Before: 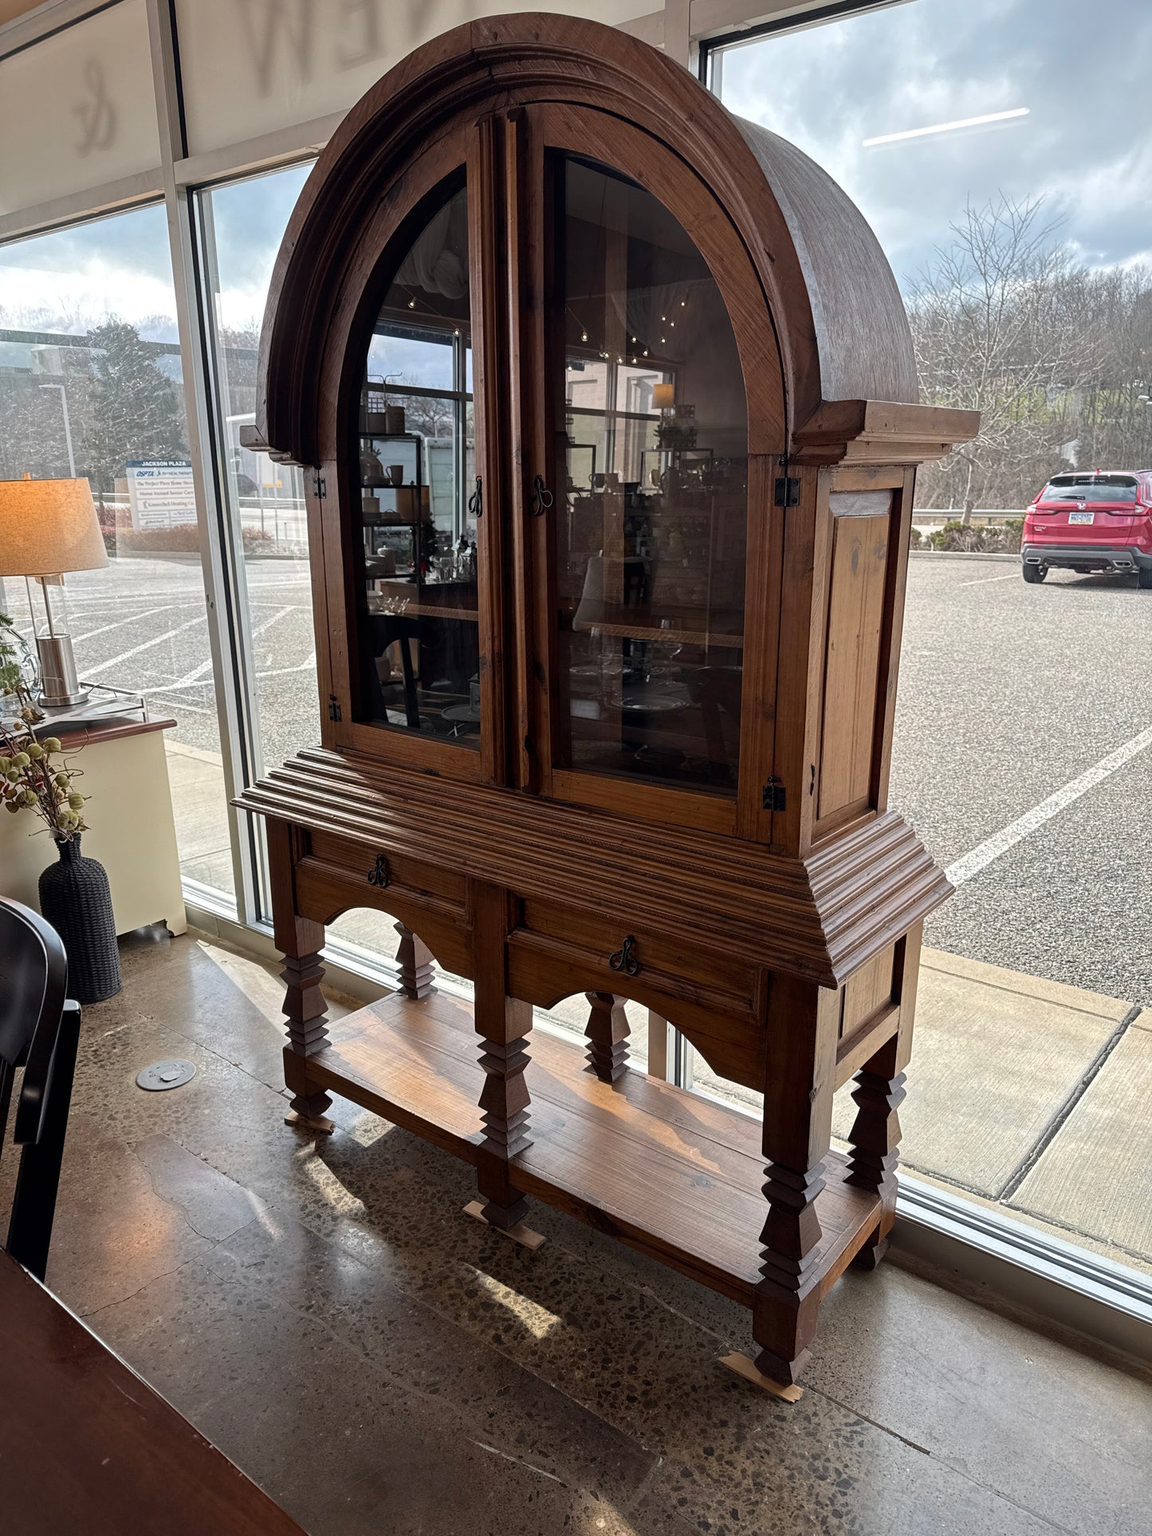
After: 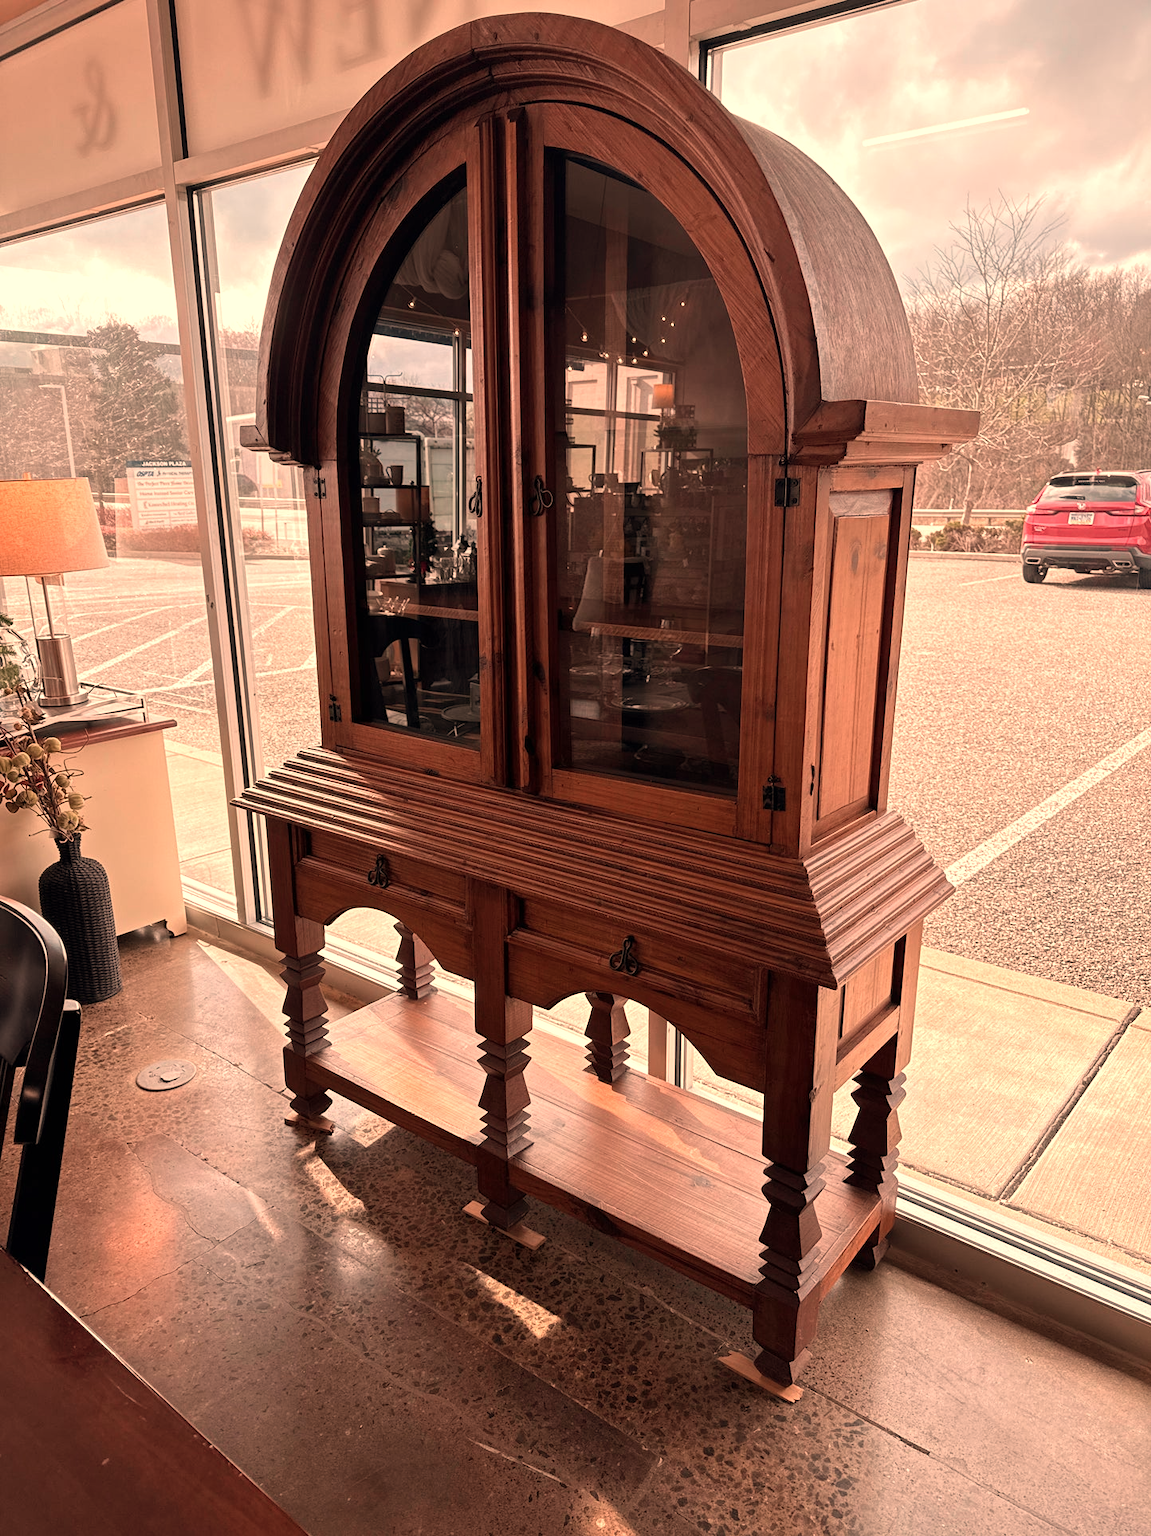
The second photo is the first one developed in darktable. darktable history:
white balance: red 1.467, blue 0.684
color correction: highlights a* -9.35, highlights b* -23.15
